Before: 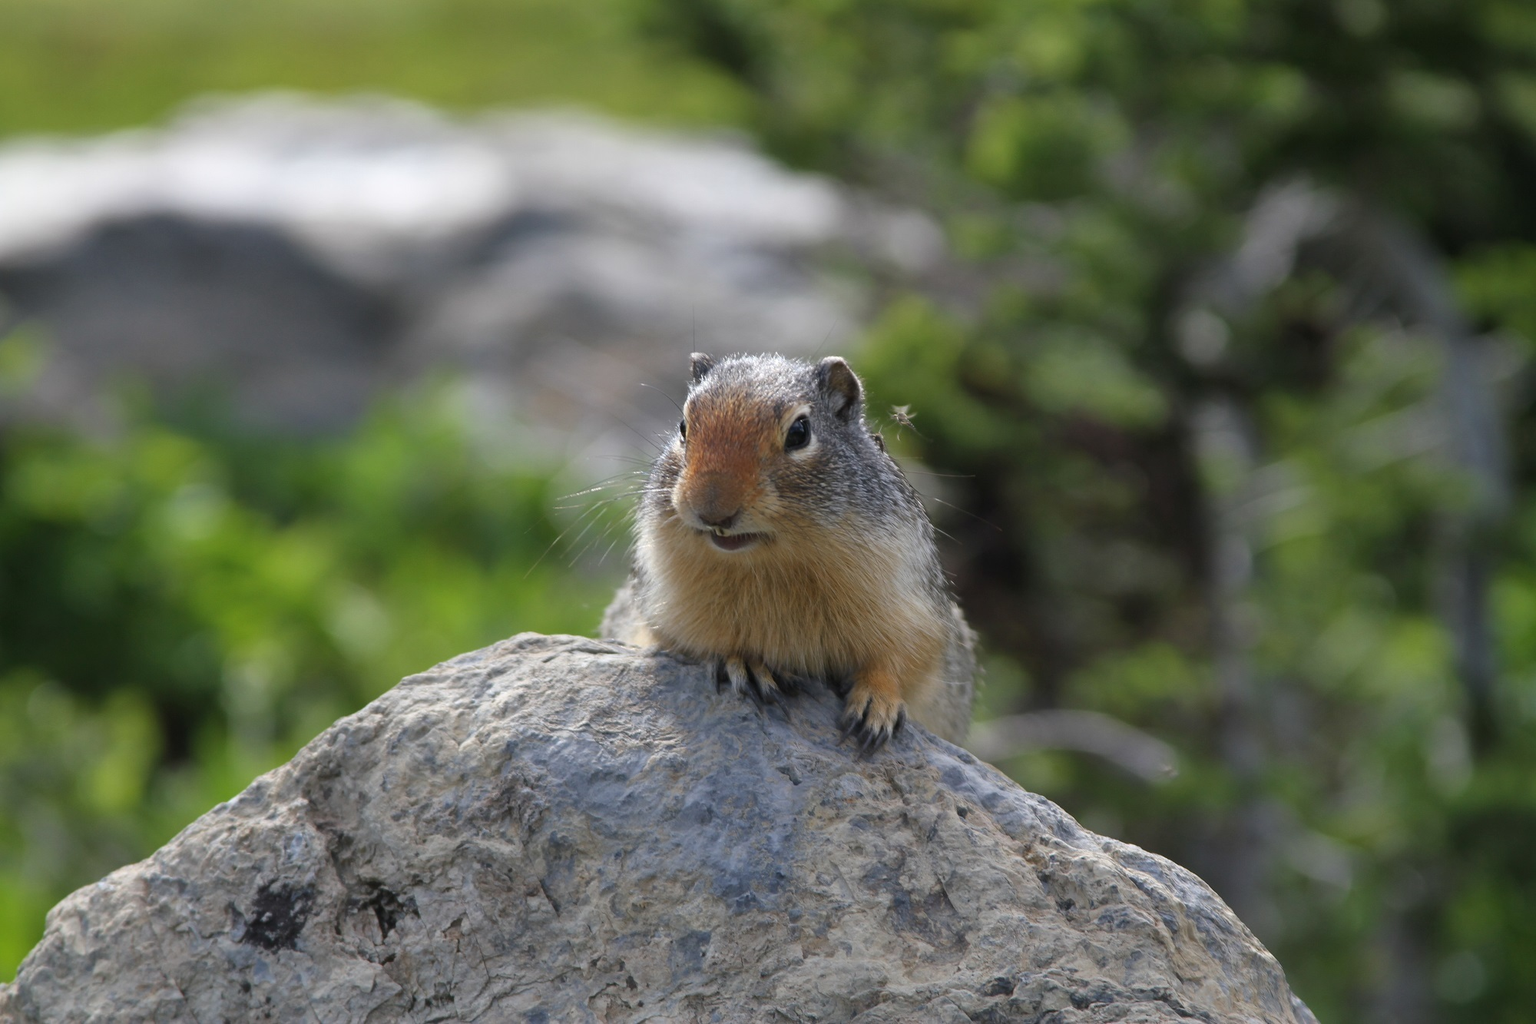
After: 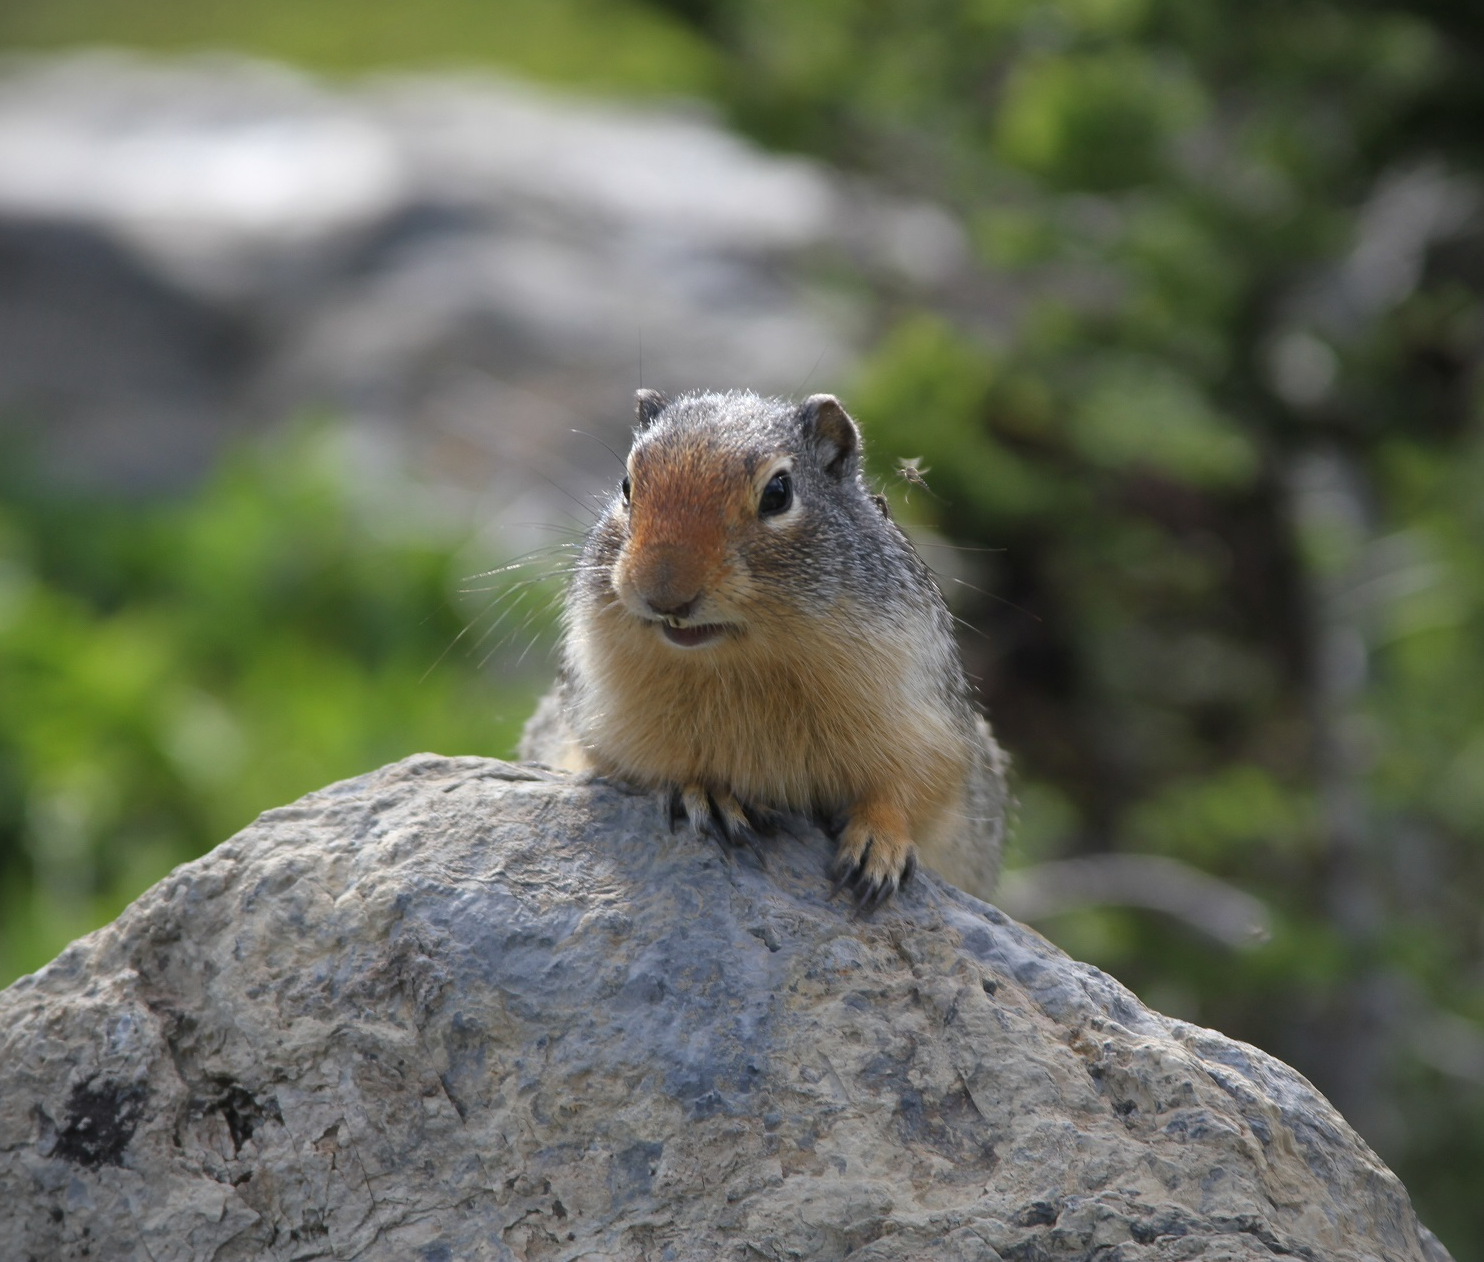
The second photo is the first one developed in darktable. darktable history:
vignetting: fall-off start 91.19%
crop and rotate: left 13.15%, top 5.251%, right 12.609%
